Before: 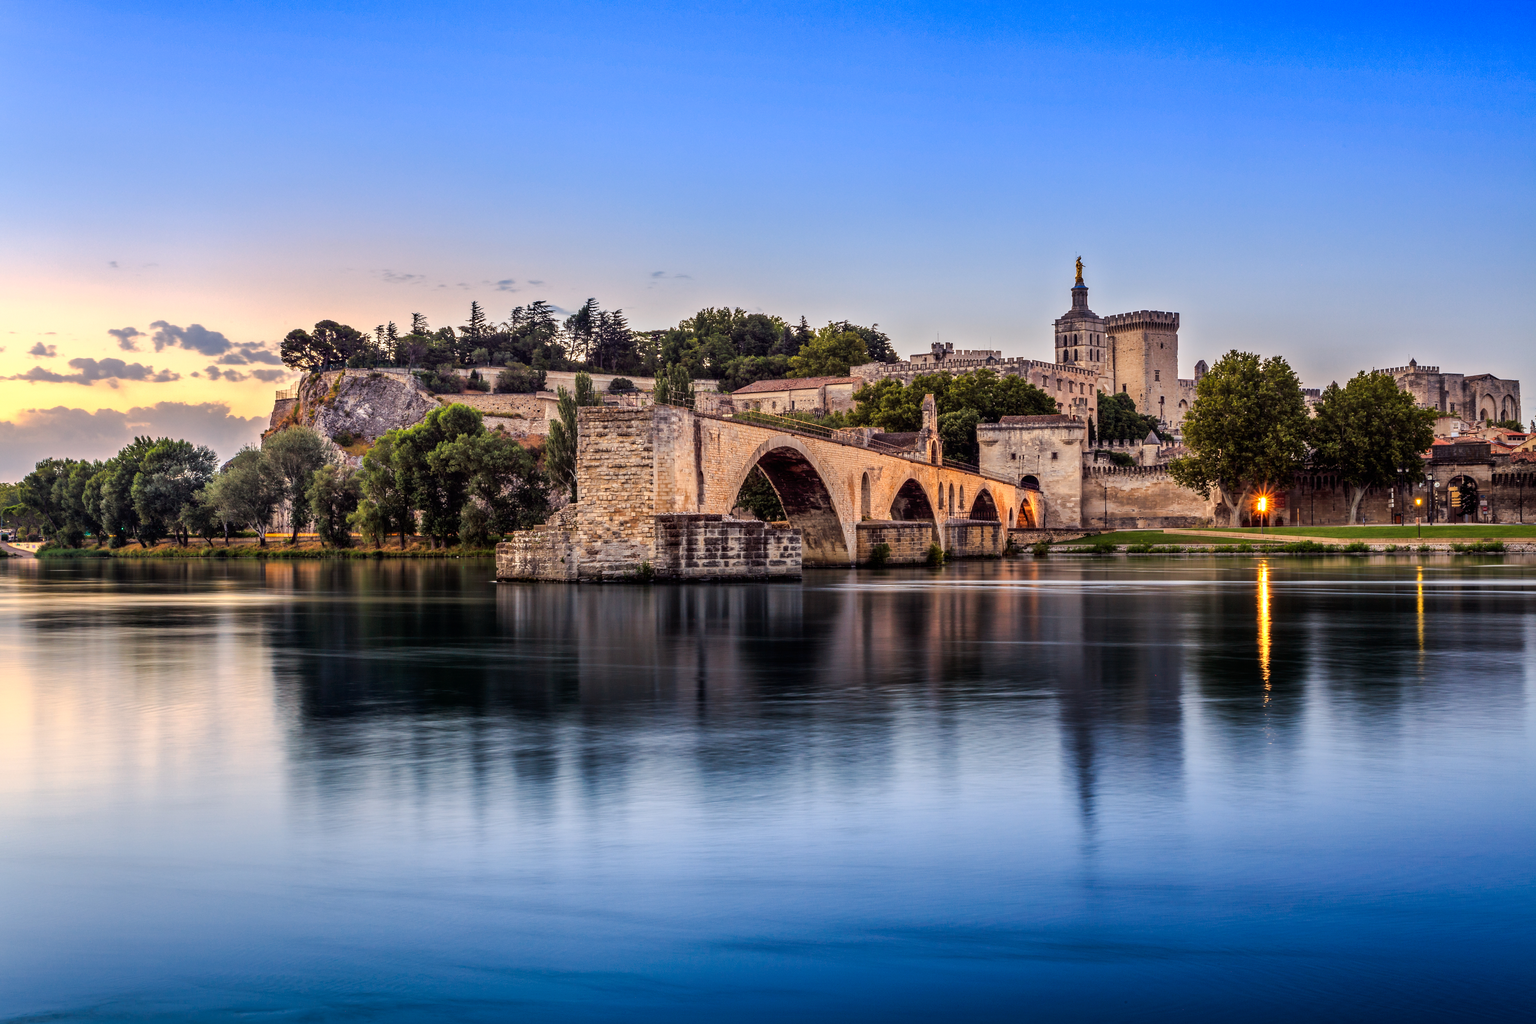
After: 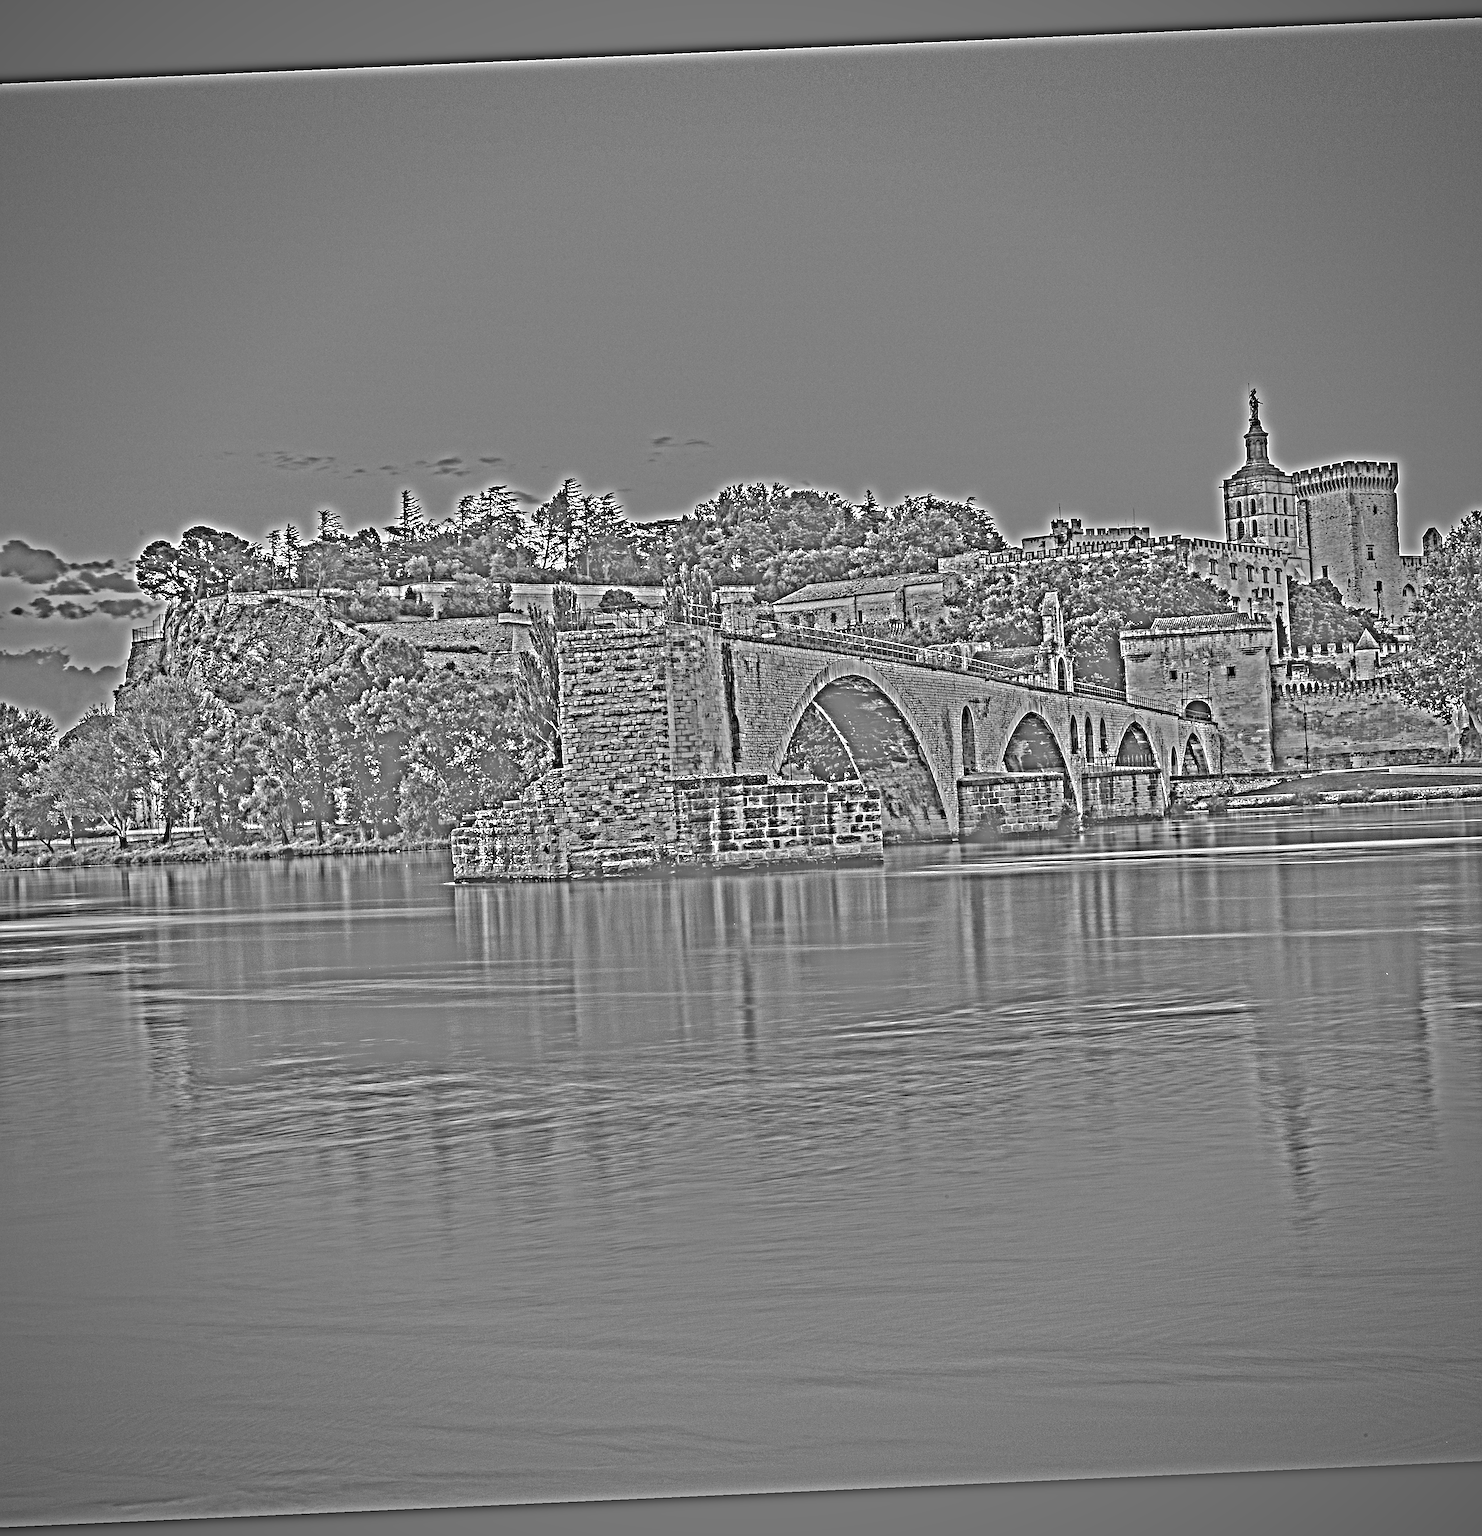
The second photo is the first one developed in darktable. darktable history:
rotate and perspective: rotation -2.56°, automatic cropping off
crop and rotate: left 12.648%, right 20.685%
highpass: sharpness 49.79%, contrast boost 49.79%
tone curve: curves: ch0 [(0, 0) (0.003, 0.048) (0.011, 0.055) (0.025, 0.065) (0.044, 0.089) (0.069, 0.111) (0.1, 0.132) (0.136, 0.163) (0.177, 0.21) (0.224, 0.259) (0.277, 0.323) (0.335, 0.385) (0.399, 0.442) (0.468, 0.508) (0.543, 0.578) (0.623, 0.648) (0.709, 0.716) (0.801, 0.781) (0.898, 0.845) (1, 1)], preserve colors none
local contrast: on, module defaults
sharpen: on, module defaults
vignetting: fall-off radius 60.92%
